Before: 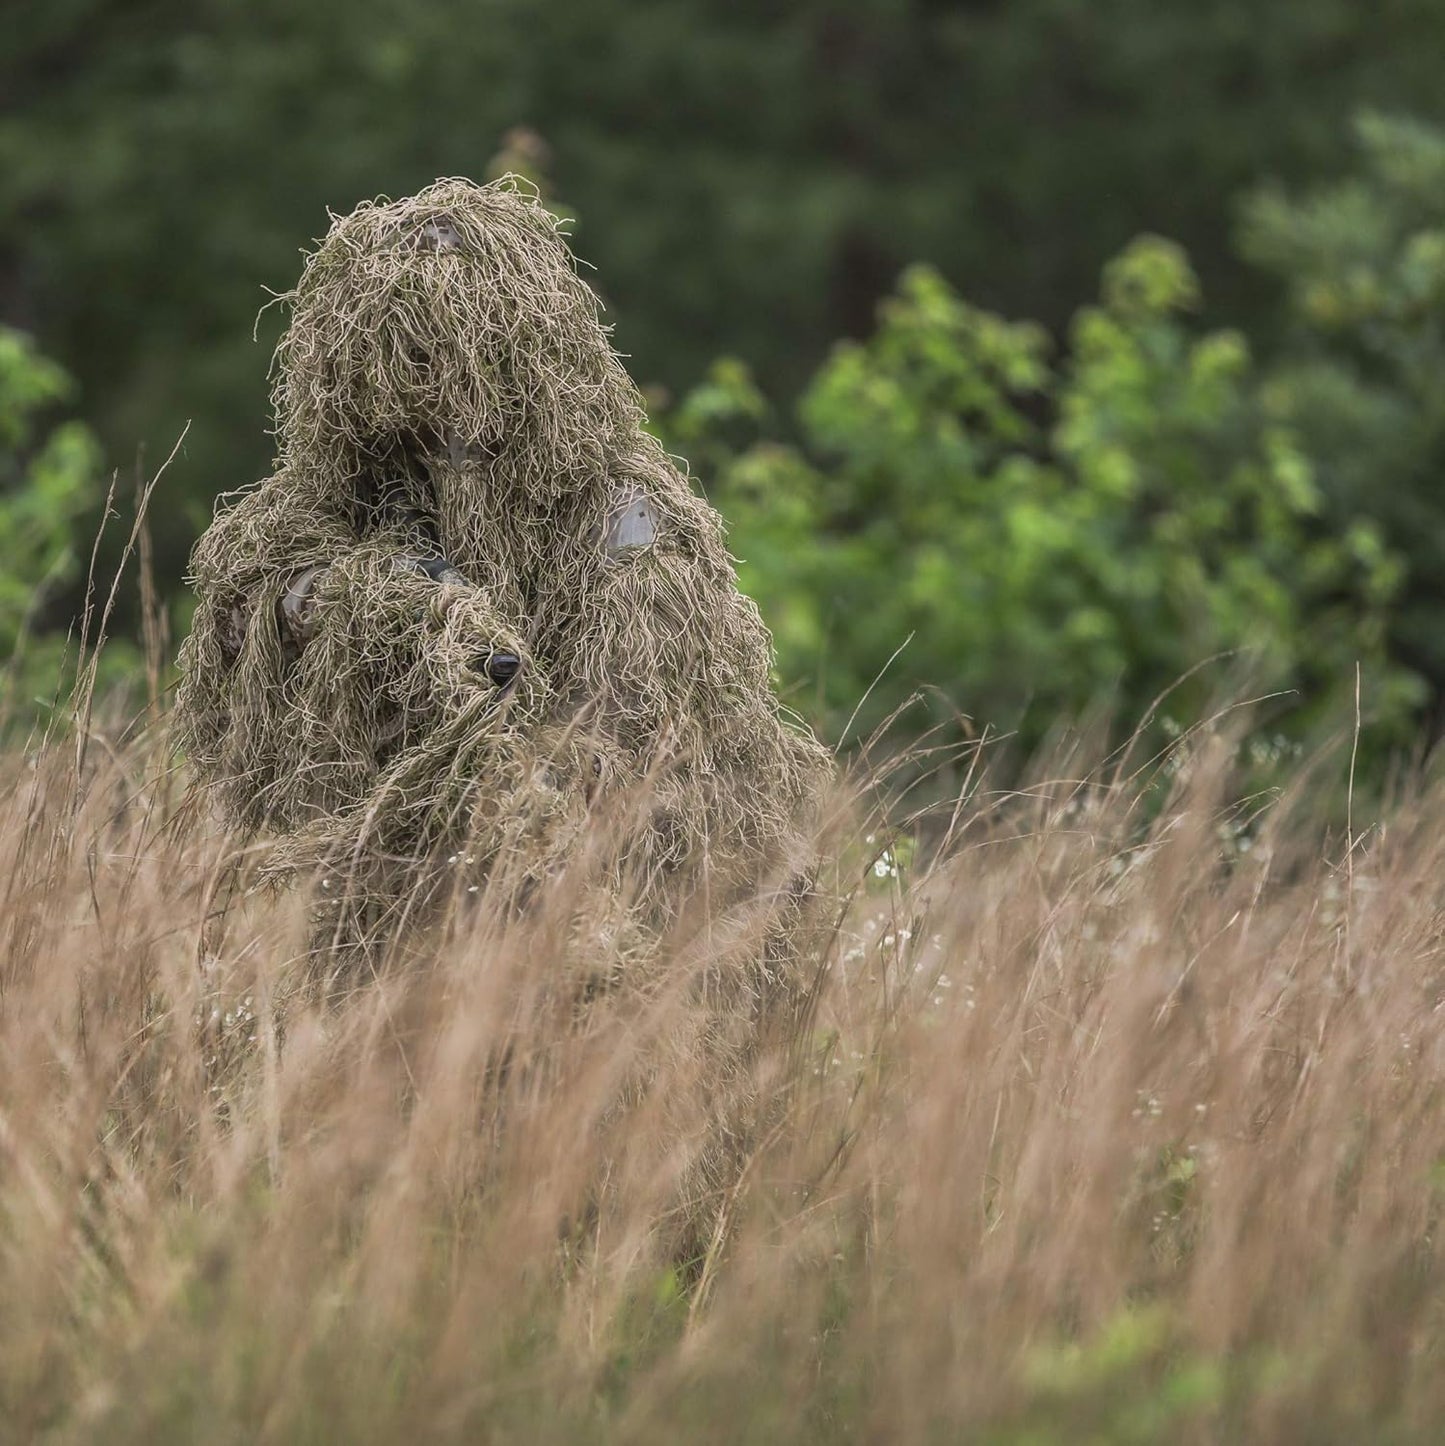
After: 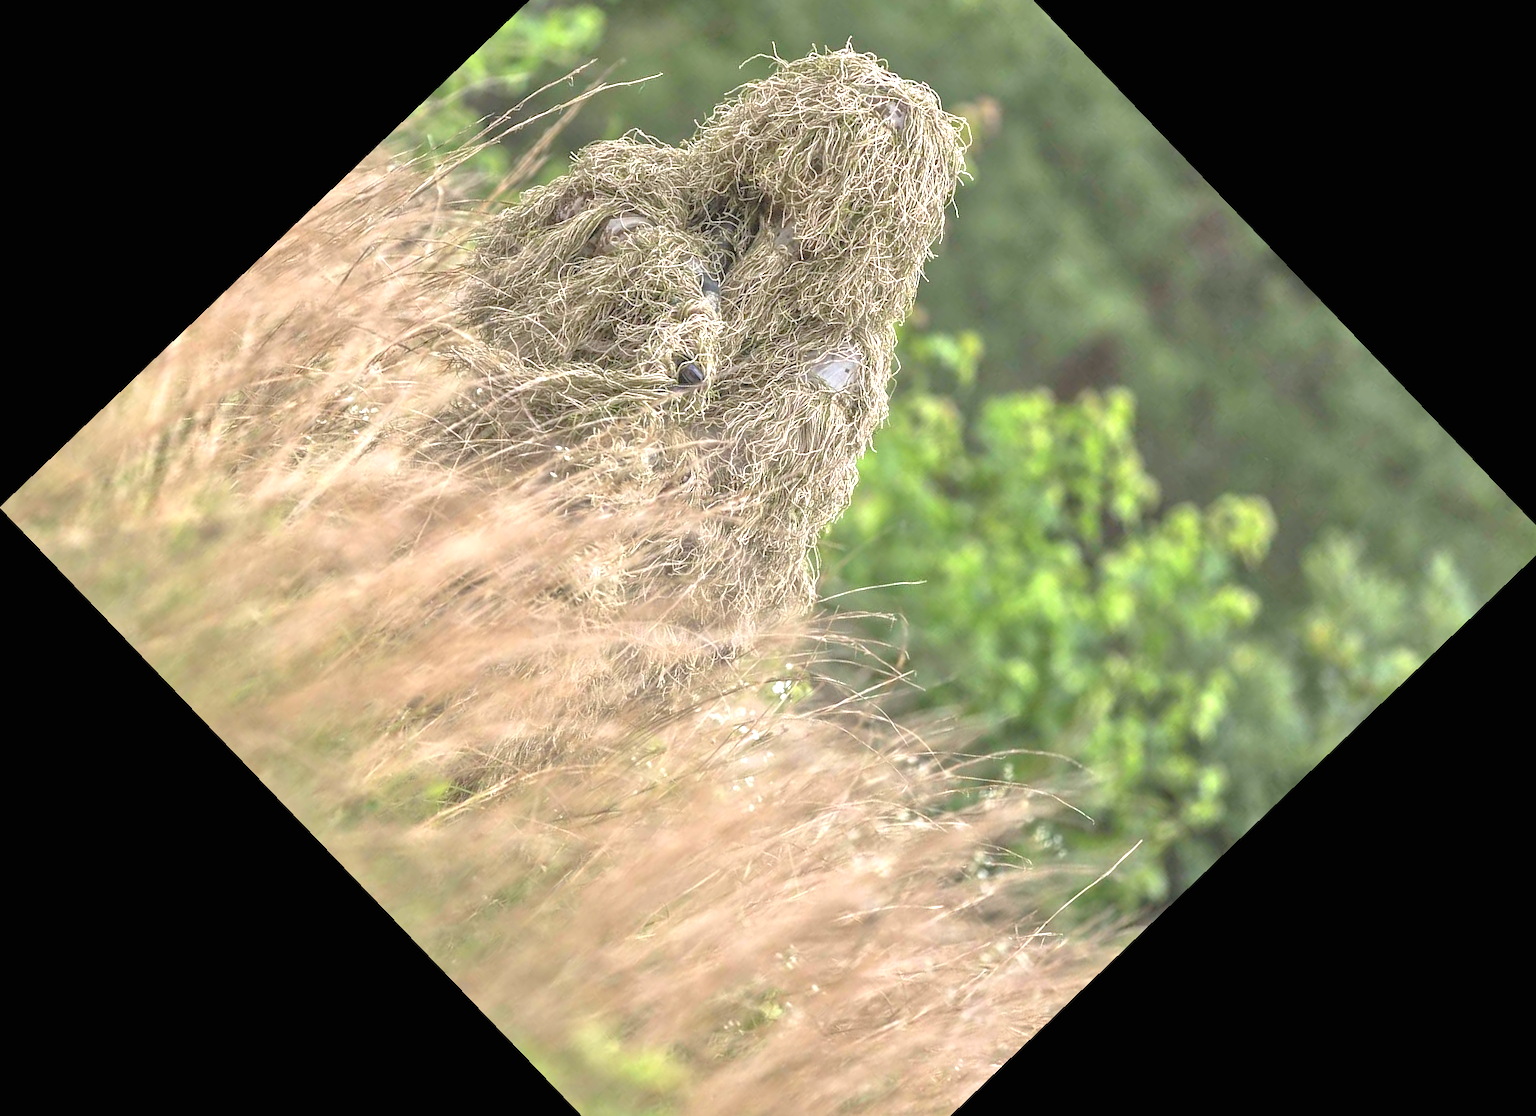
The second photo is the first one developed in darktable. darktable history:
exposure: black level correction 0, exposure 1.1 EV, compensate exposure bias true, compensate highlight preservation false
tone equalizer: -7 EV 0.15 EV, -6 EV 0.6 EV, -5 EV 1.15 EV, -4 EV 1.33 EV, -3 EV 1.15 EV, -2 EV 0.6 EV, -1 EV 0.15 EV, mask exposure compensation -0.5 EV
crop and rotate: angle -46.26°, top 16.234%, right 0.912%, bottom 11.704%
